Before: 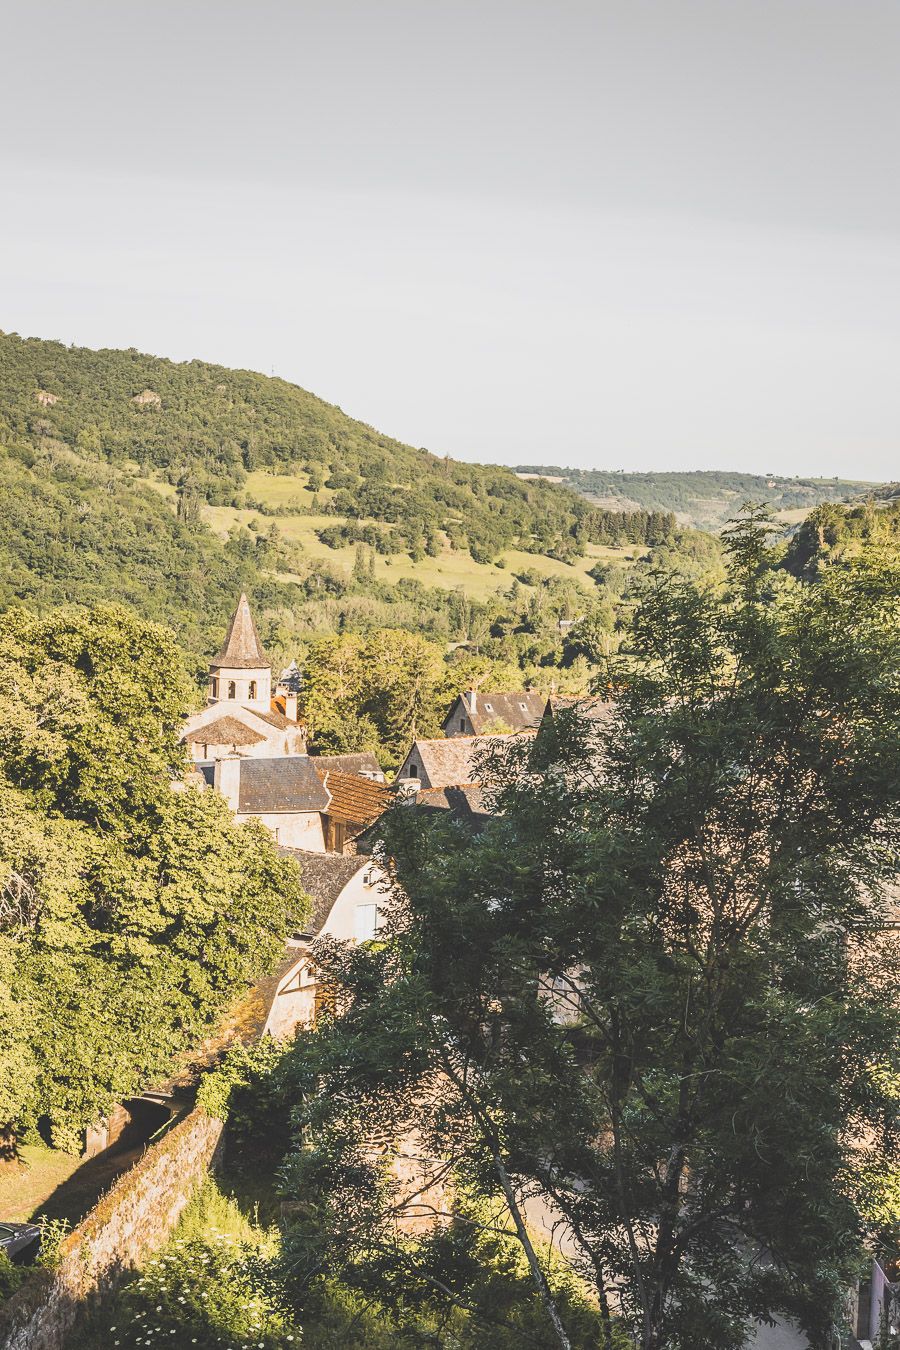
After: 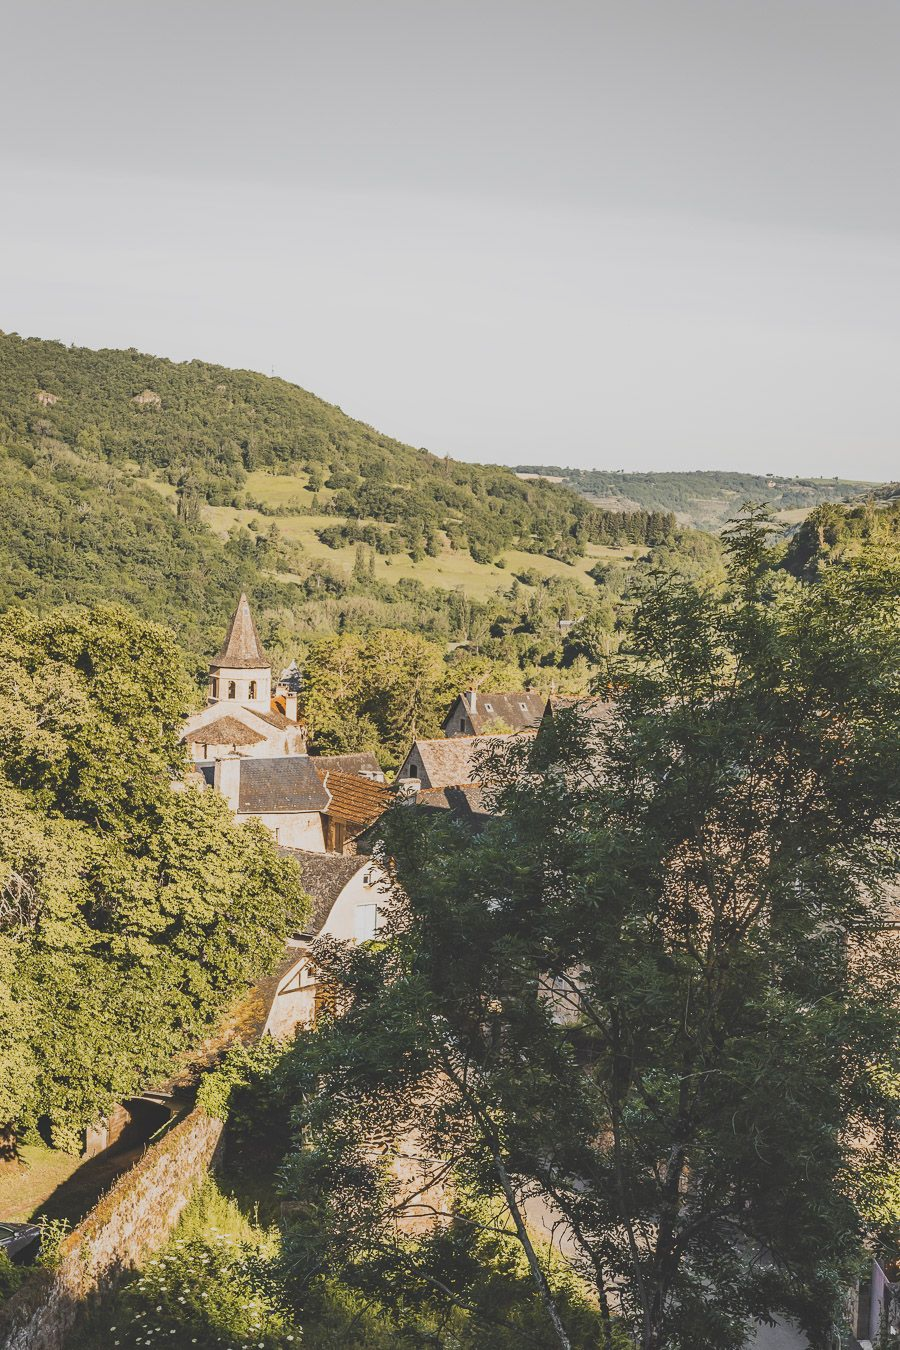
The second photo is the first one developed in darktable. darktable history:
tone equalizer: -8 EV 0.24 EV, -7 EV 0.39 EV, -6 EV 0.435 EV, -5 EV 0.211 EV, -3 EV -0.272 EV, -2 EV -0.389 EV, -1 EV -0.396 EV, +0 EV -0.255 EV, mask exposure compensation -0.515 EV
